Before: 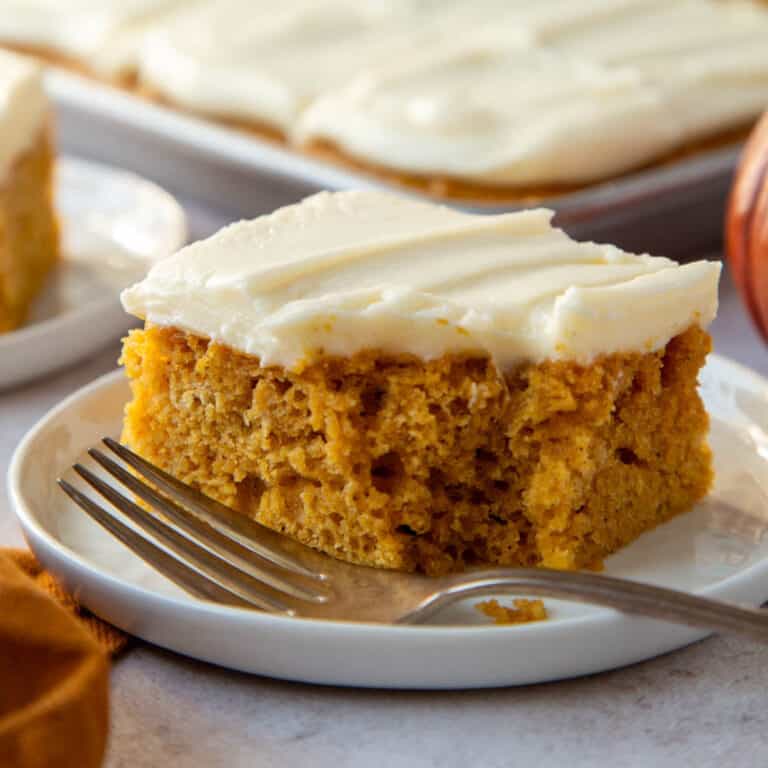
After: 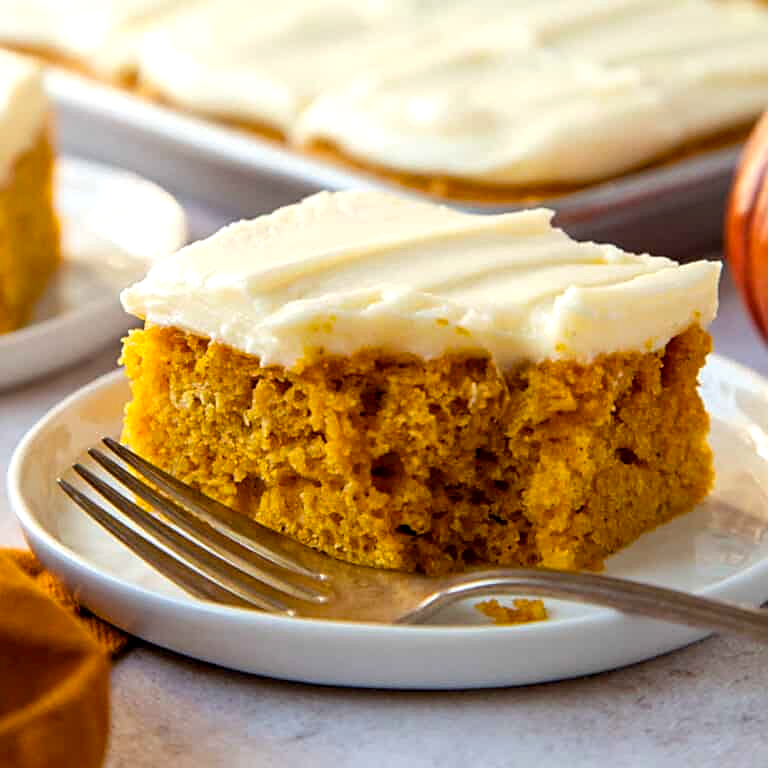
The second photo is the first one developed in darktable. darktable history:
sharpen: on, module defaults
exposure: black level correction 0.002, exposure 0.3 EV, compensate highlight preservation false
color balance rgb: perceptual saturation grading › global saturation 25.708%
